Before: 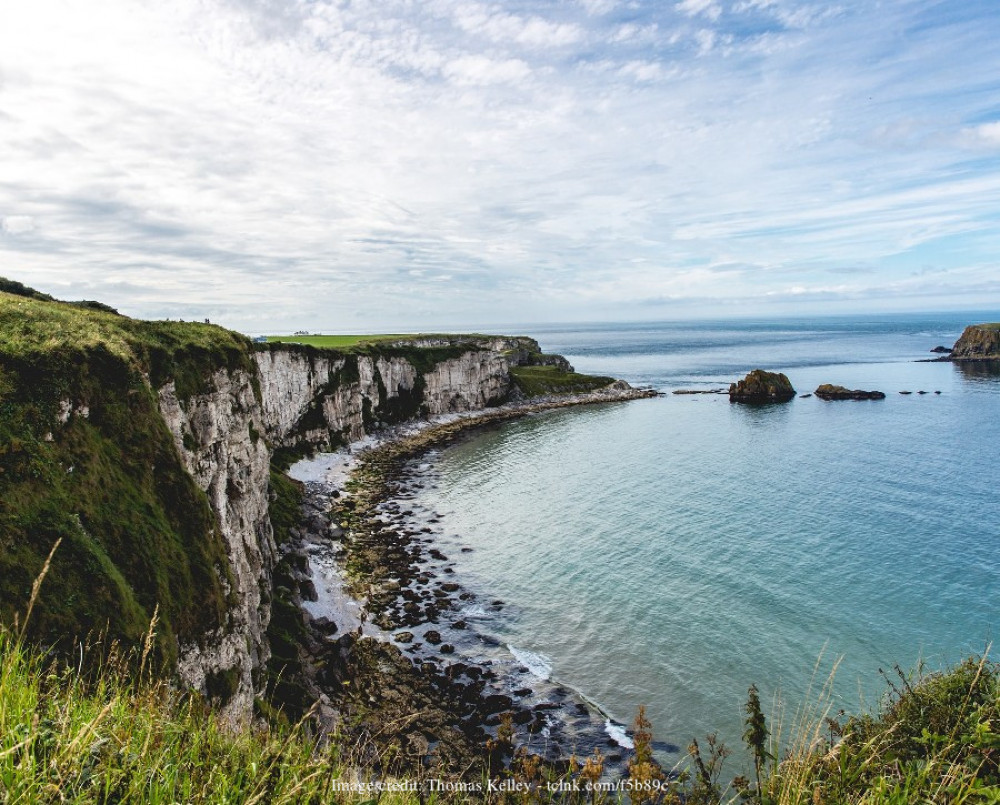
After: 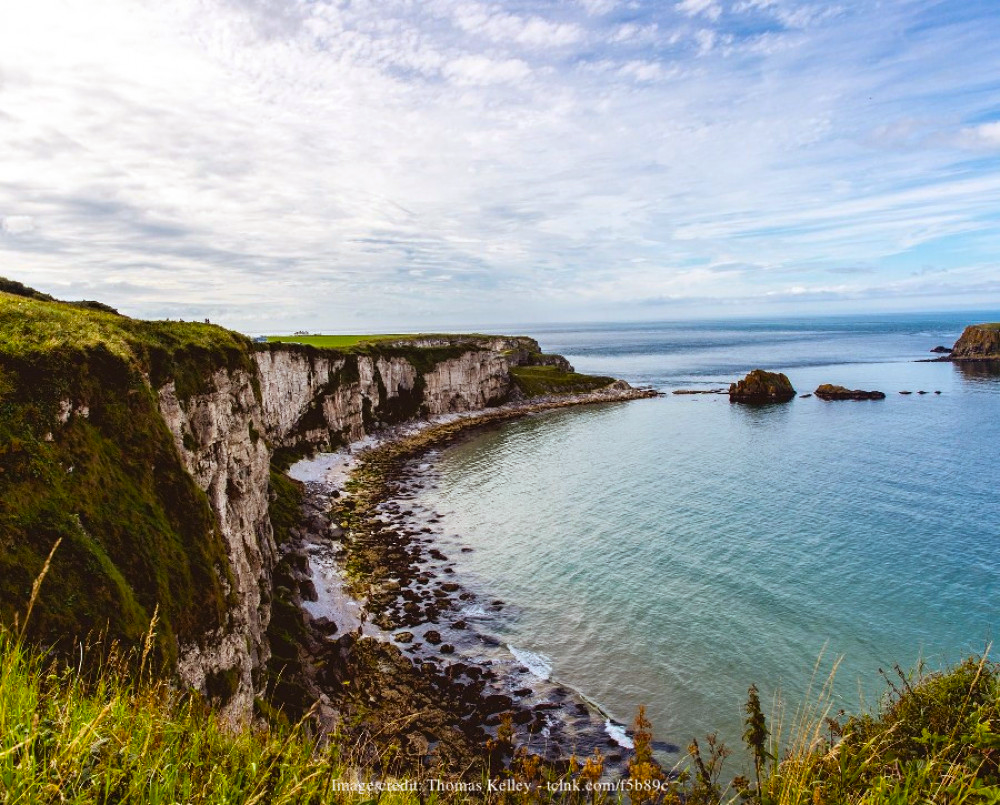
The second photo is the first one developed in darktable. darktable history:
rgb levels: mode RGB, independent channels, levels [[0, 0.5, 1], [0, 0.521, 1], [0, 0.536, 1]]
color balance rgb: perceptual saturation grading › global saturation 25%, global vibrance 20%
